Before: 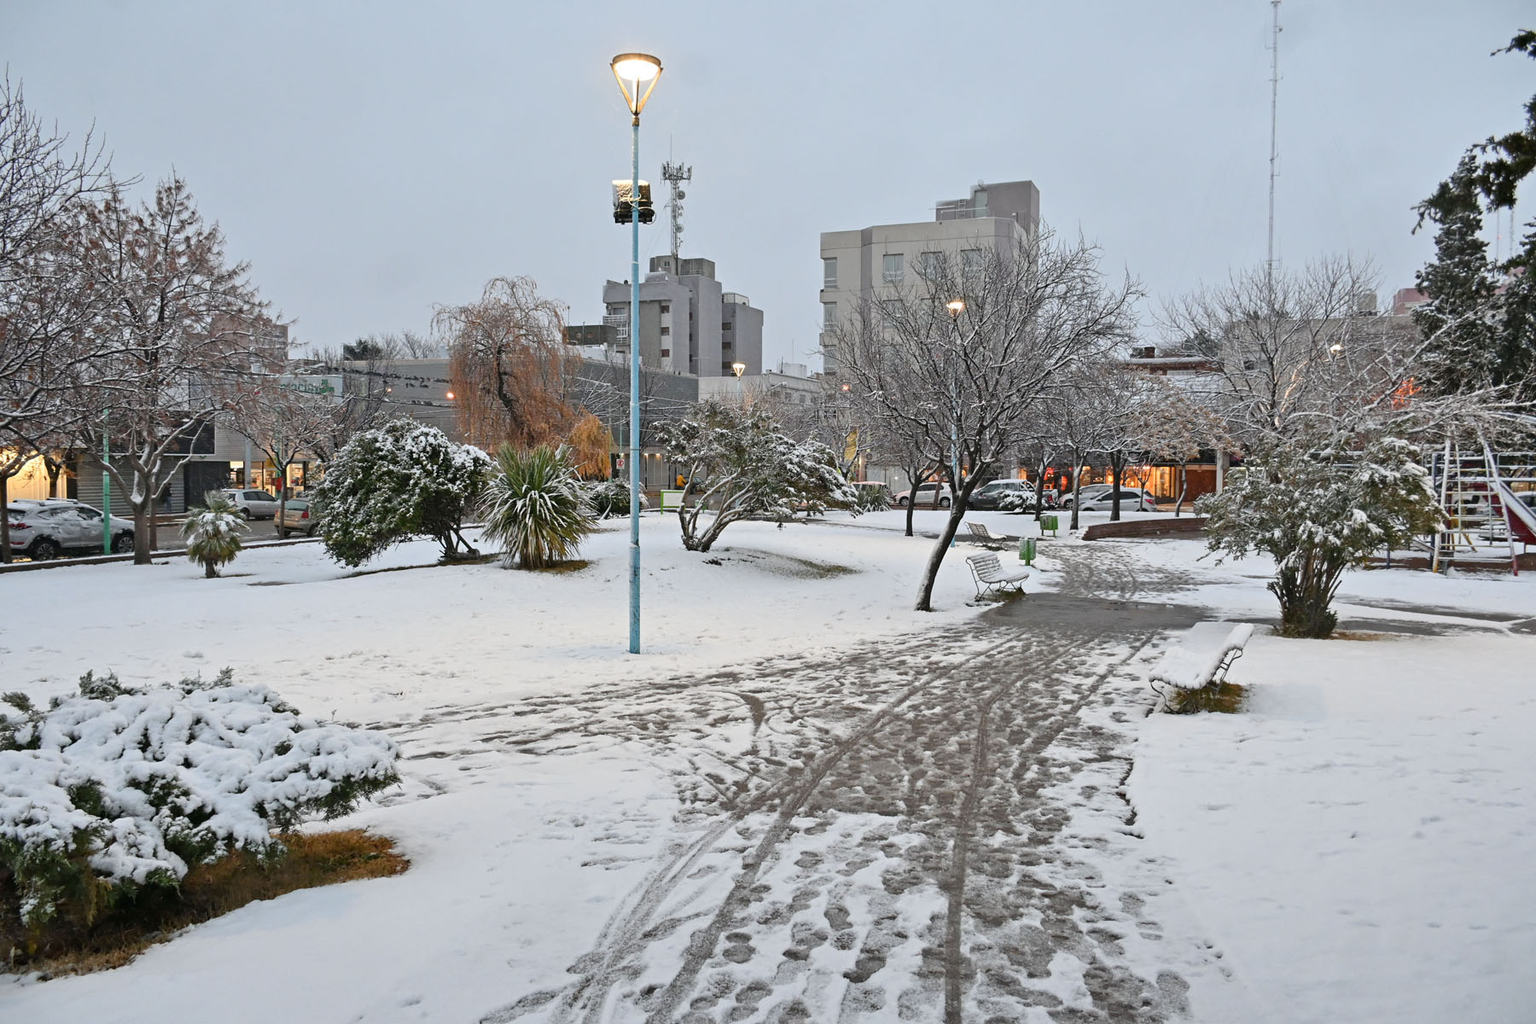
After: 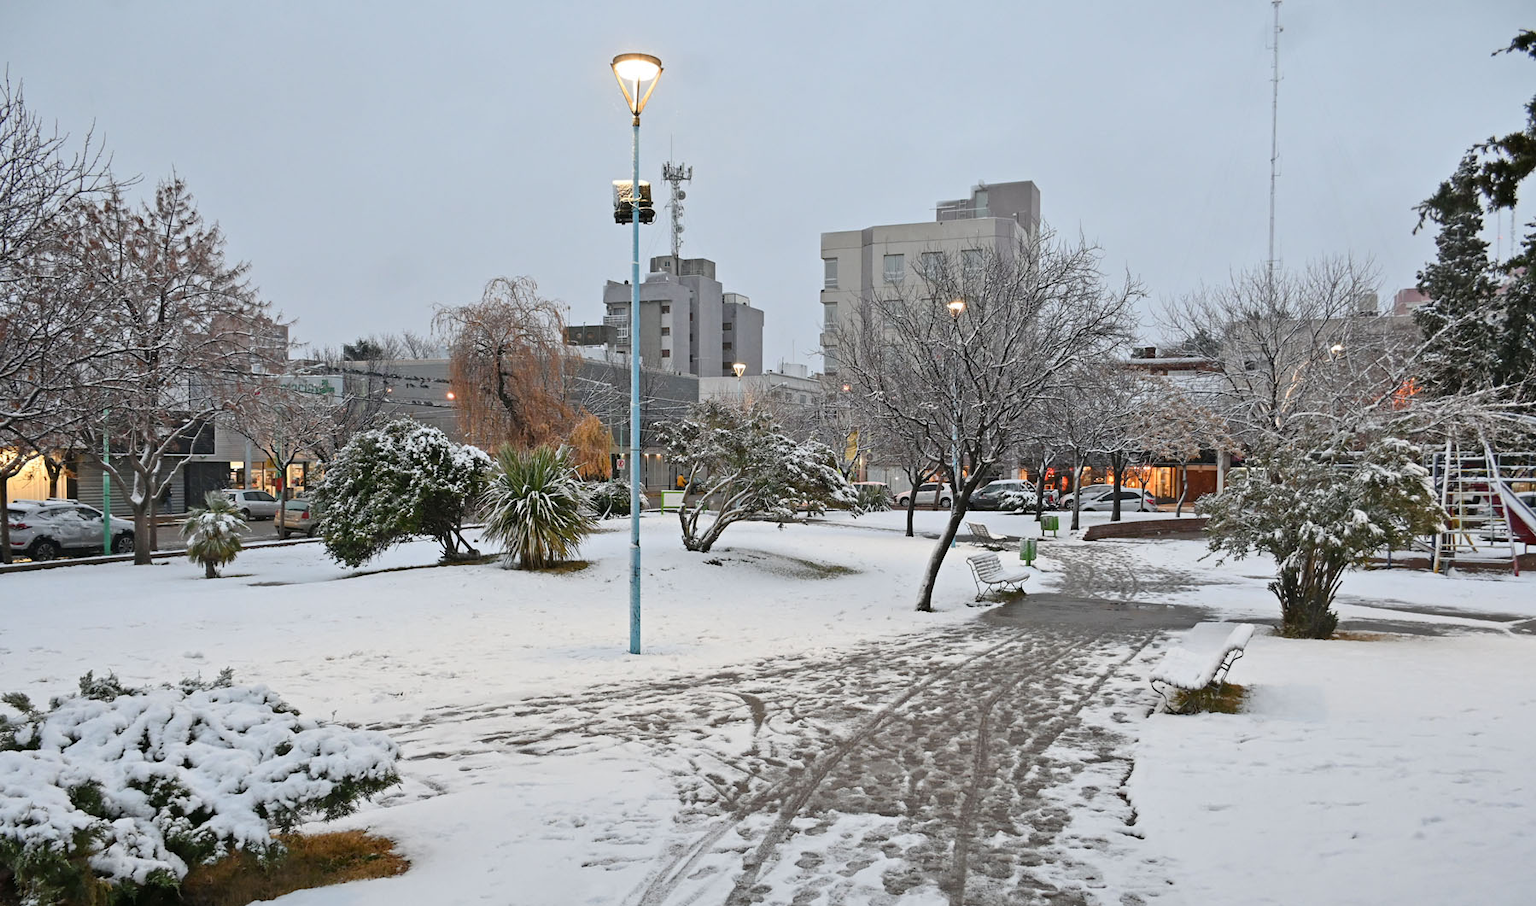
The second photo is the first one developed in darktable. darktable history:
crop and rotate: top 0%, bottom 11.451%
